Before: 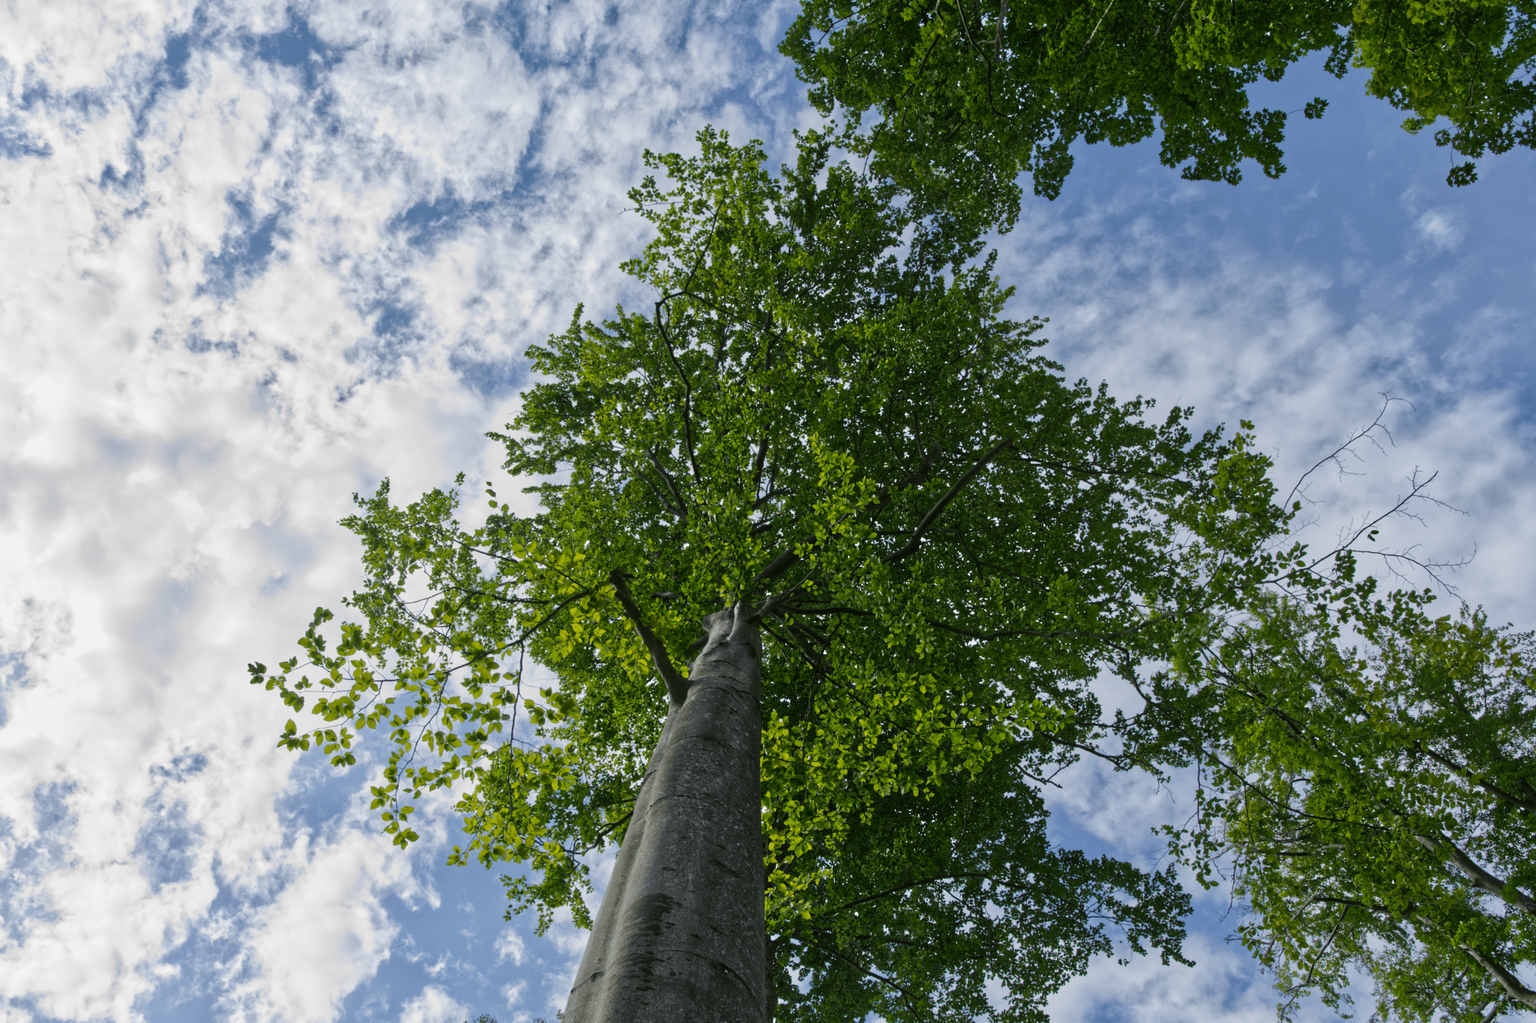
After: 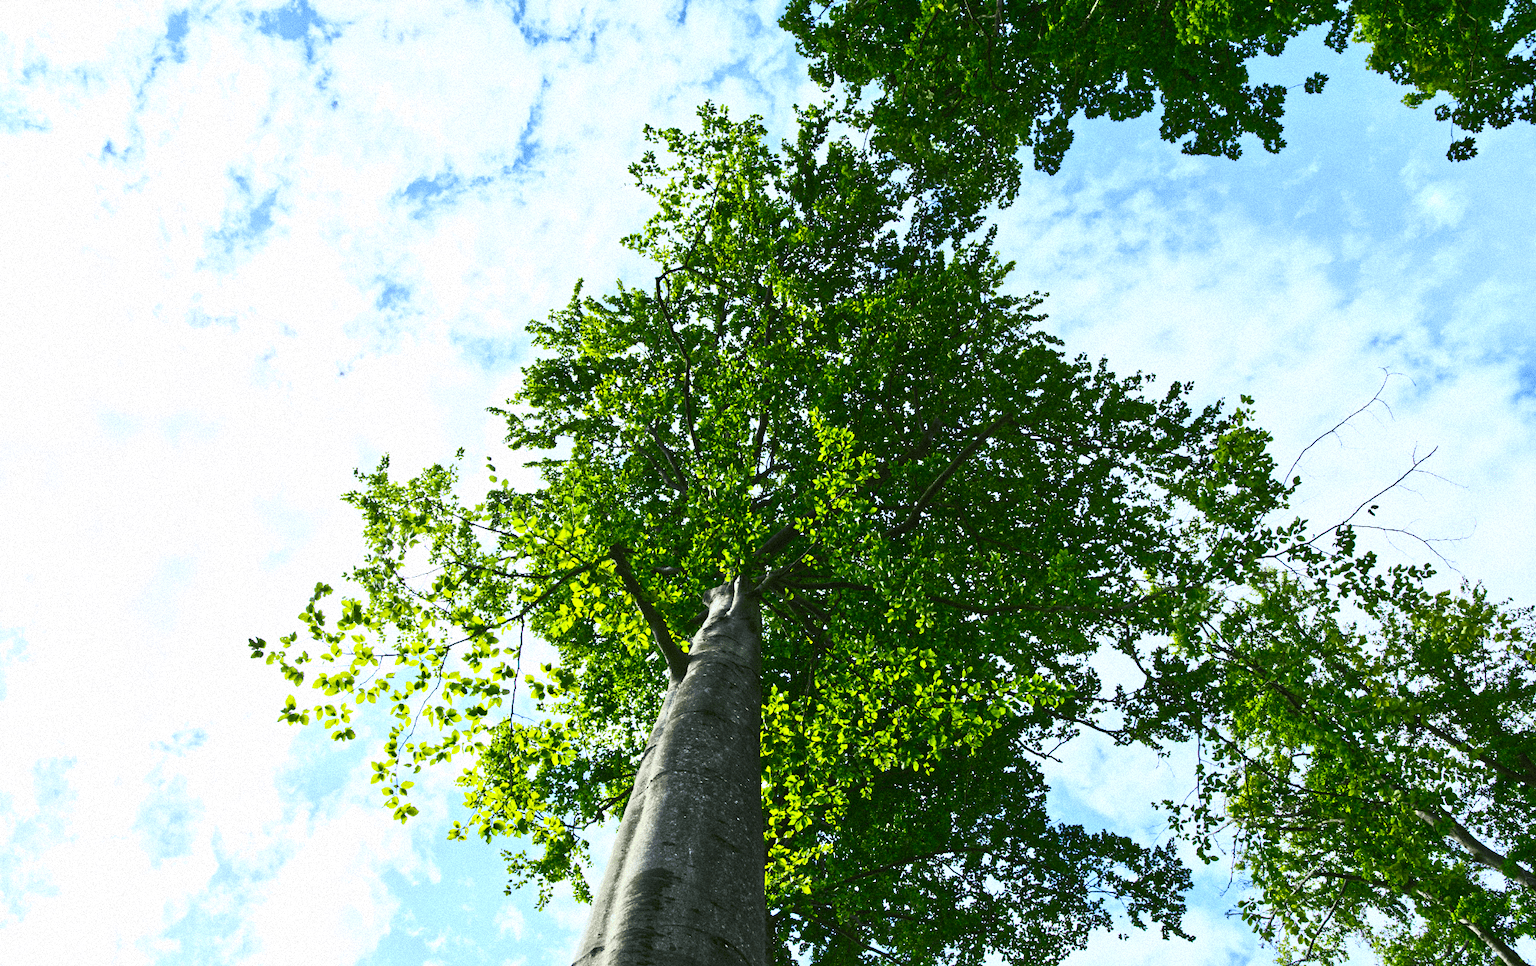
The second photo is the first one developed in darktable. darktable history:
crop and rotate: top 2.479%, bottom 3.018%
grain: mid-tones bias 0%
exposure: exposure 0.2 EV, compensate highlight preservation false
contrast brightness saturation: contrast 0.83, brightness 0.59, saturation 0.59
